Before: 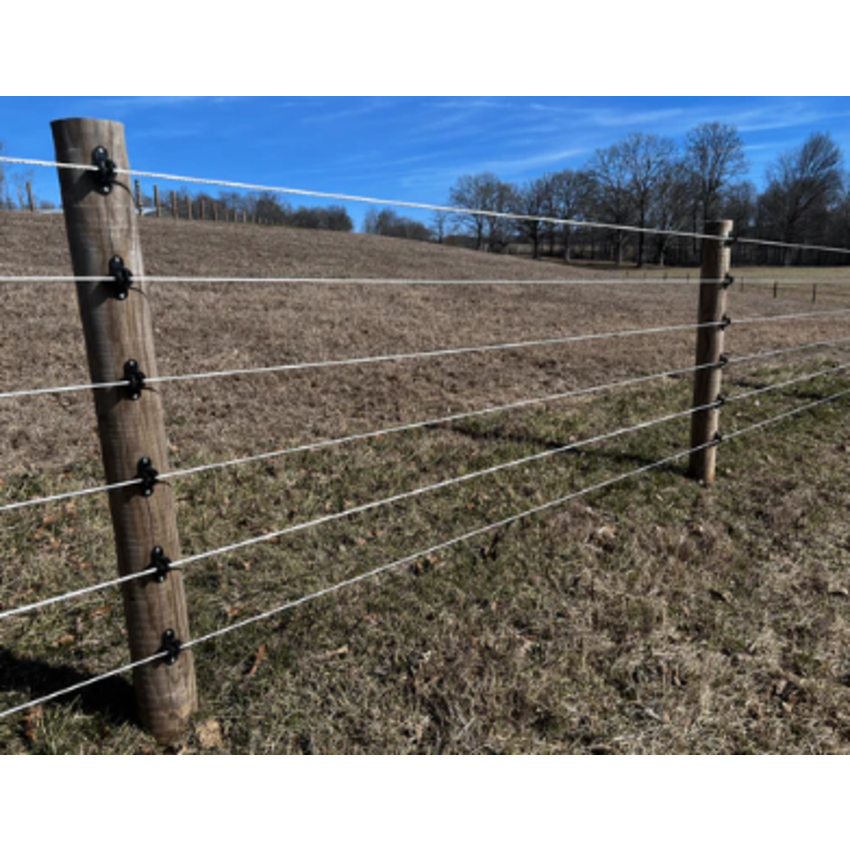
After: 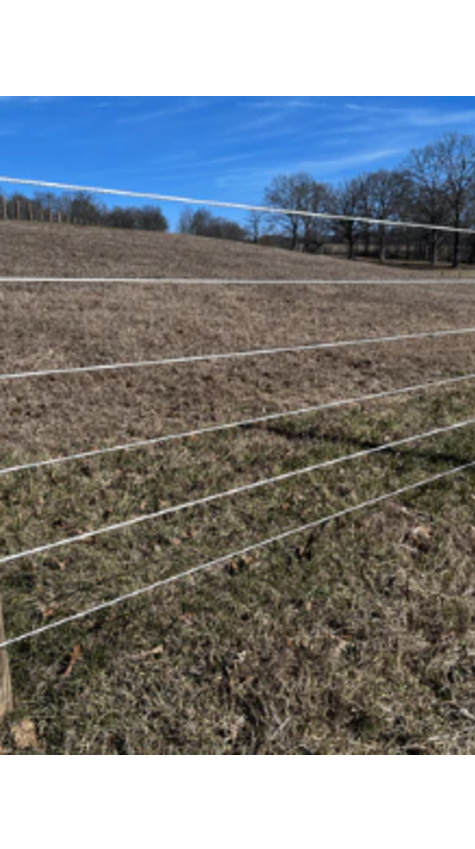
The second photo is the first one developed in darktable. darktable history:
shadows and highlights: shadows 36.81, highlights -27, soften with gaussian
crop: left 21.879%, right 22.132%, bottom 0.001%
